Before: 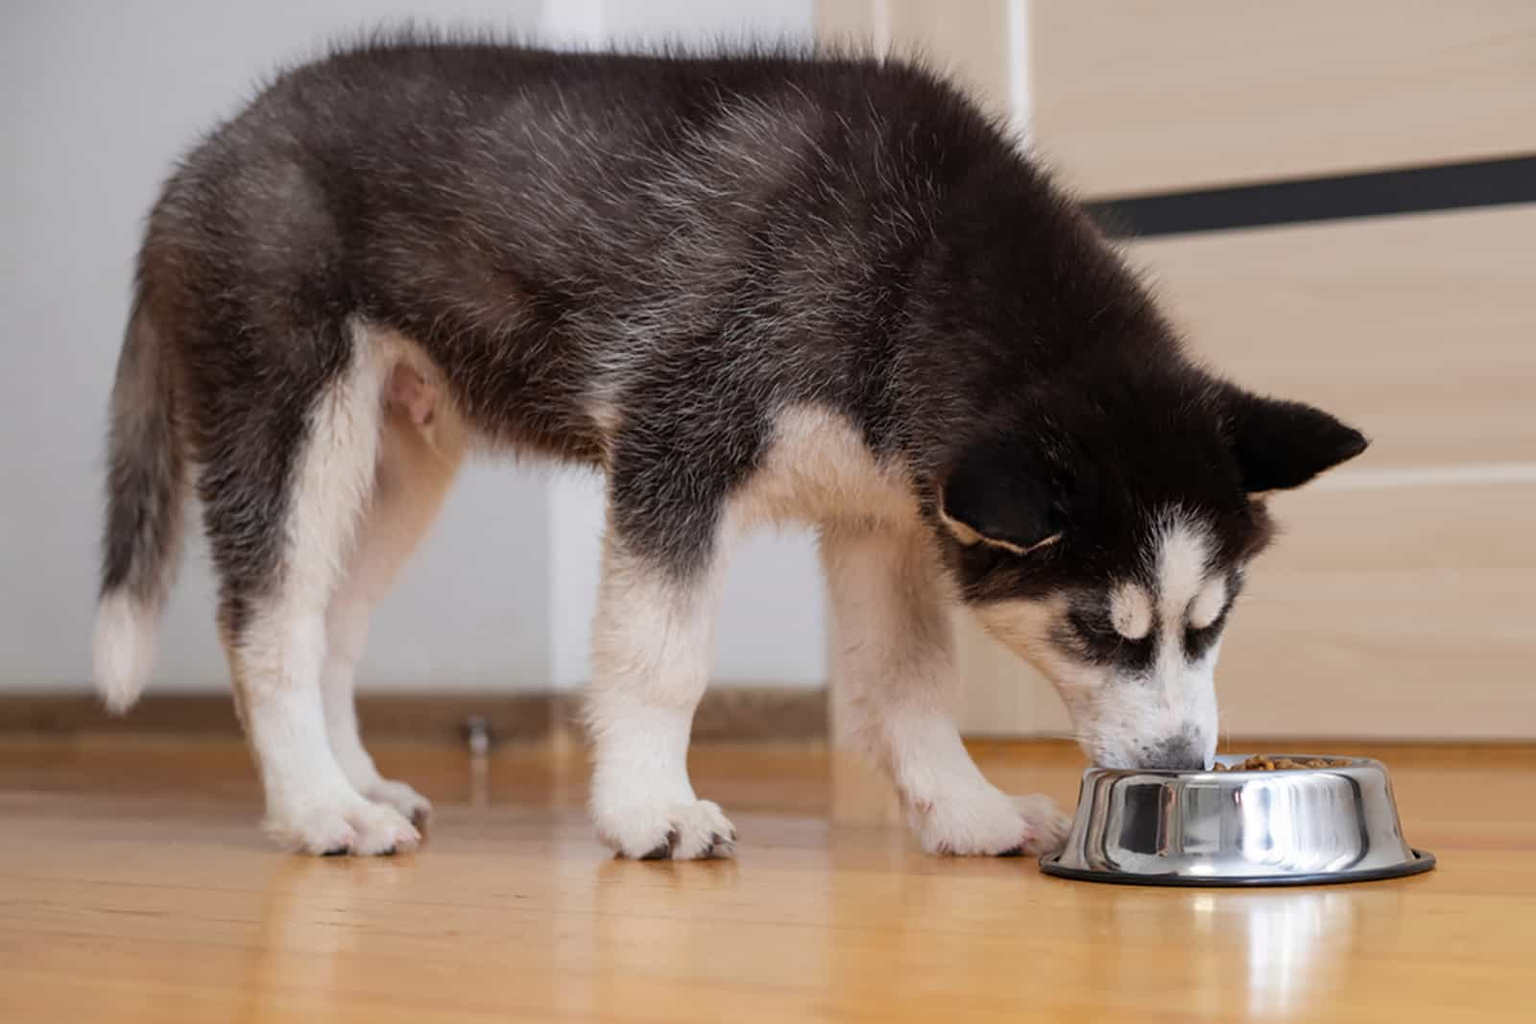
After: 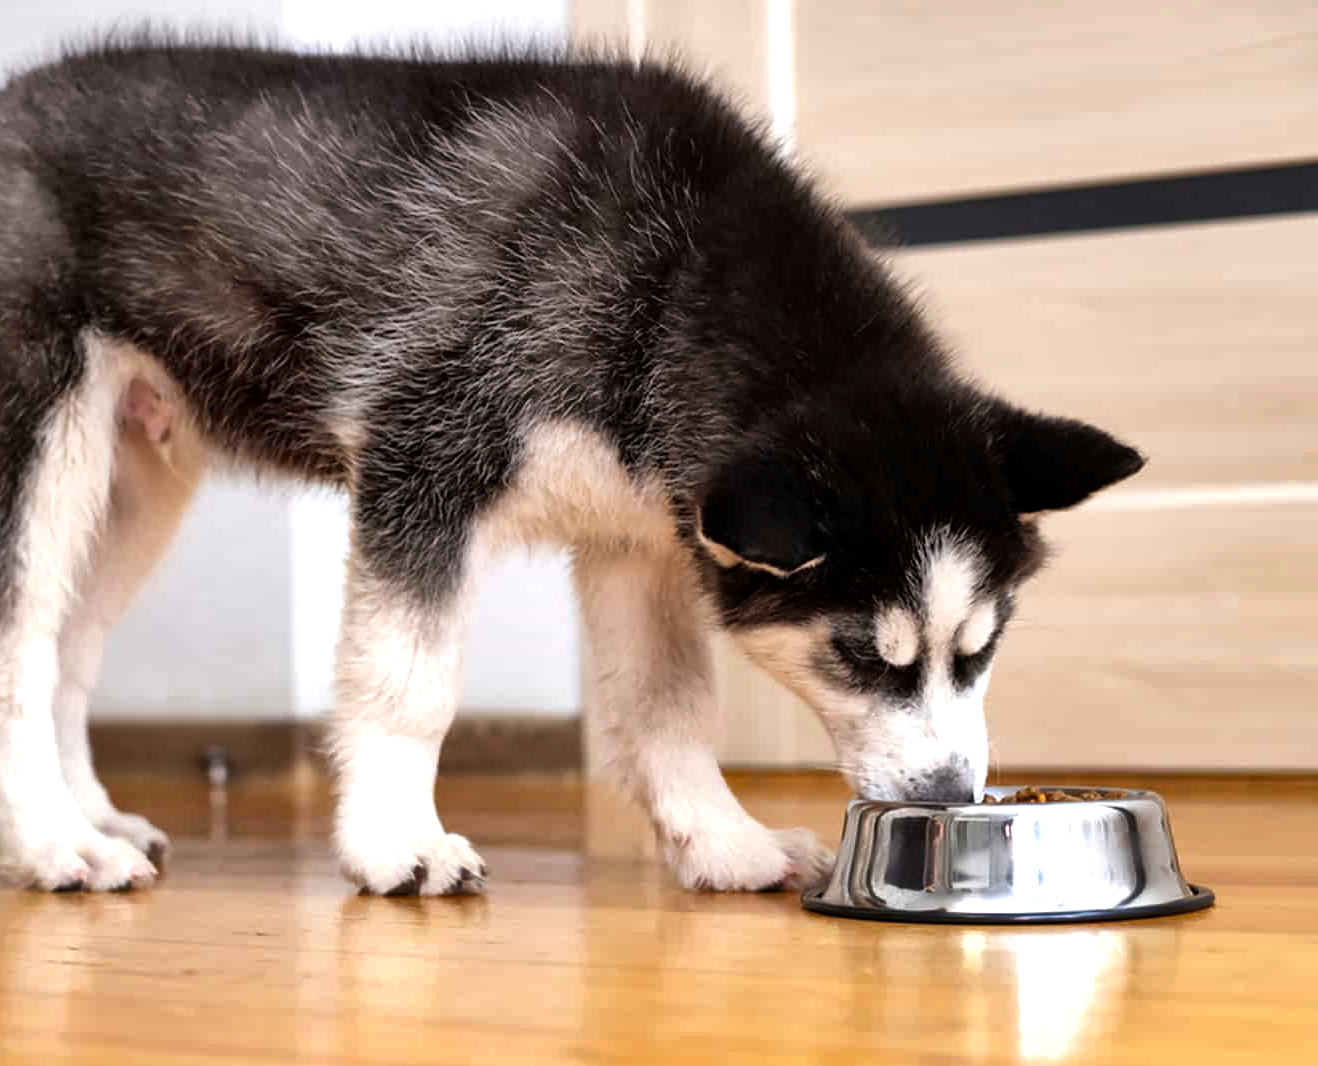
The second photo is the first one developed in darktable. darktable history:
crop: left 17.585%, bottom 0.029%
shadows and highlights: soften with gaussian
local contrast: mode bilateral grid, contrast 20, coarseness 49, detail 128%, midtone range 0.2
tone equalizer: -8 EV -0.732 EV, -7 EV -0.727 EV, -6 EV -0.599 EV, -5 EV -0.404 EV, -3 EV 0.387 EV, -2 EV 0.6 EV, -1 EV 0.69 EV, +0 EV 0.741 EV
